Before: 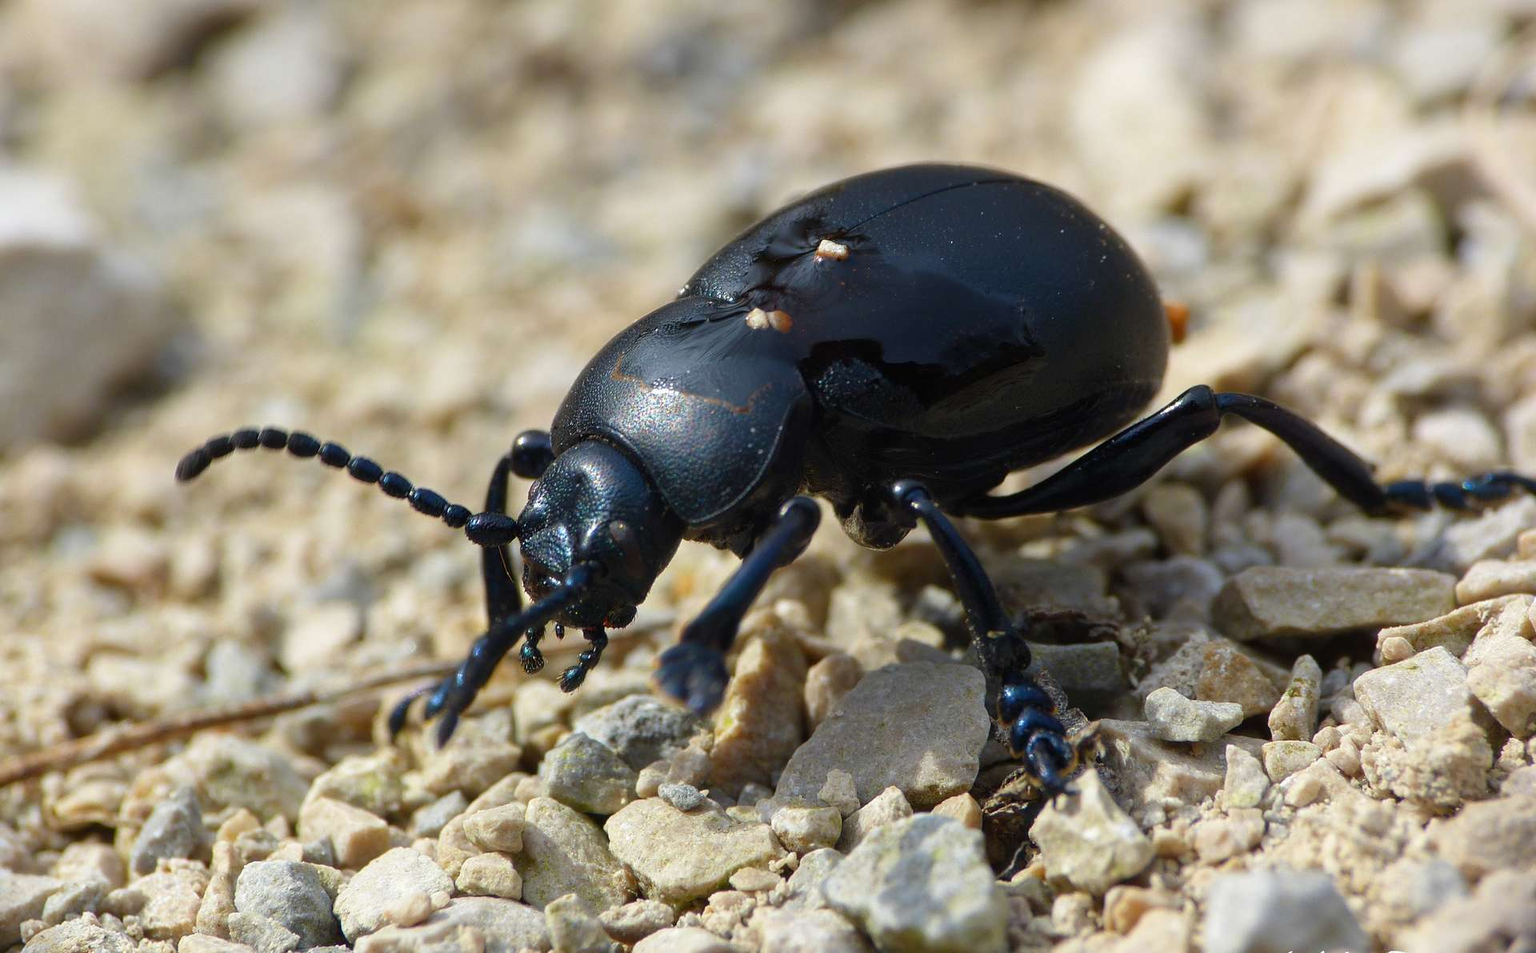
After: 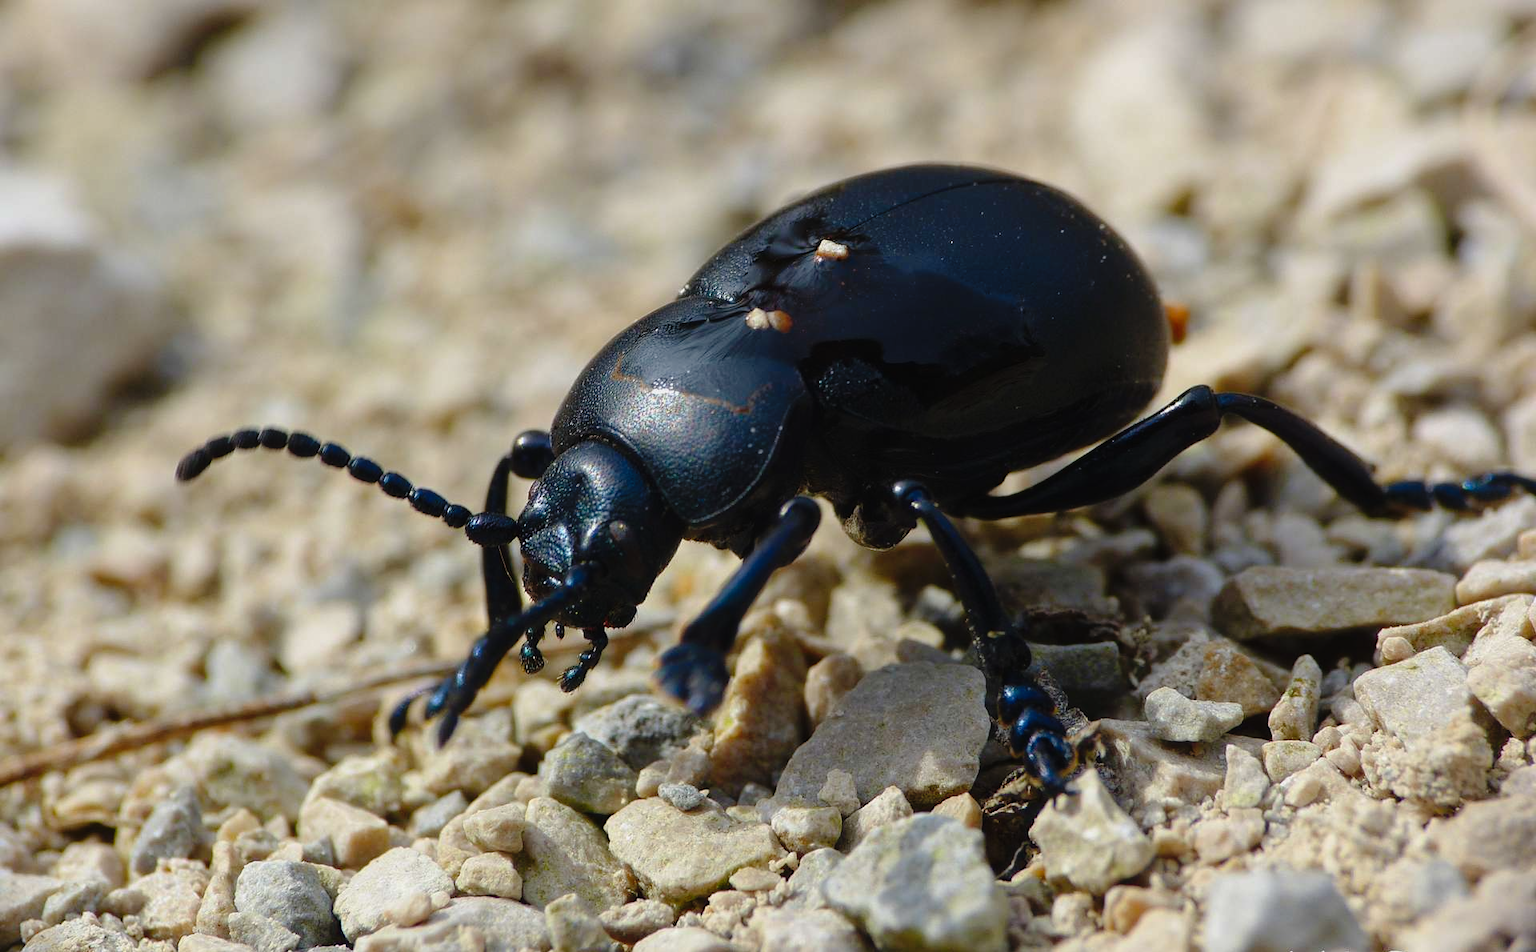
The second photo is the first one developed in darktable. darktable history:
tone curve: curves: ch0 [(0, 0.013) (0.175, 0.11) (0.337, 0.304) (0.498, 0.485) (0.78, 0.742) (0.993, 0.954)]; ch1 [(0, 0) (0.294, 0.184) (0.359, 0.34) (0.362, 0.35) (0.43, 0.41) (0.469, 0.463) (0.495, 0.502) (0.54, 0.563) (0.612, 0.641) (1, 1)]; ch2 [(0, 0) (0.44, 0.437) (0.495, 0.502) (0.524, 0.534) (0.557, 0.56) (0.634, 0.654) (0.728, 0.722) (1, 1)], preserve colors none
